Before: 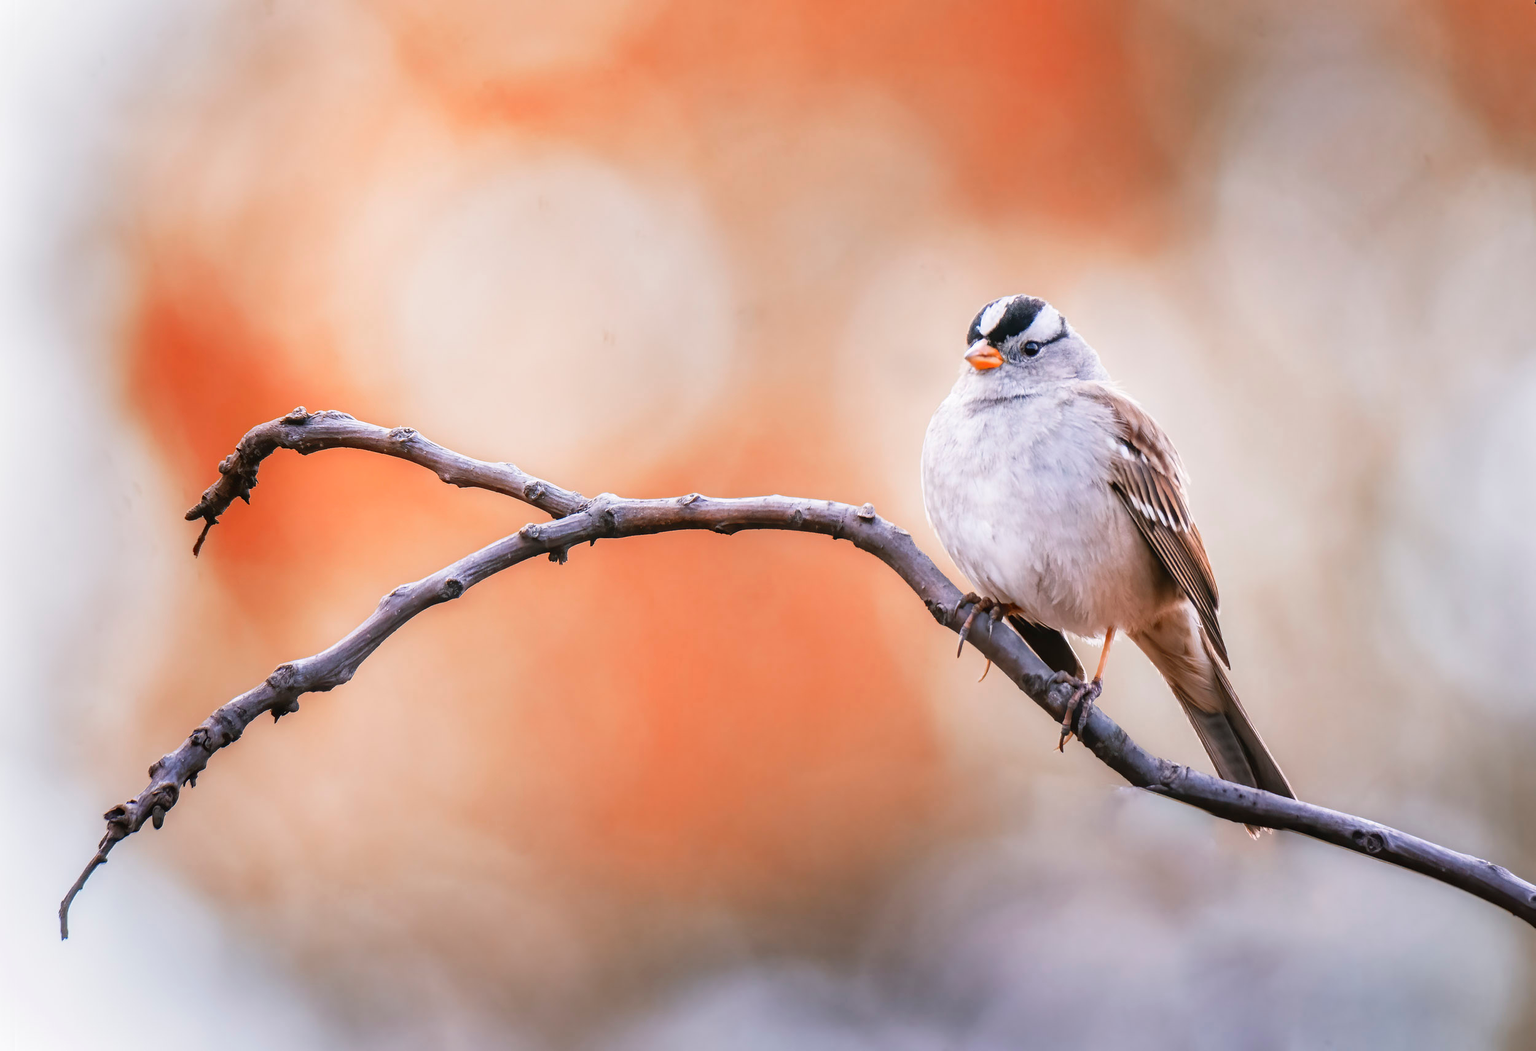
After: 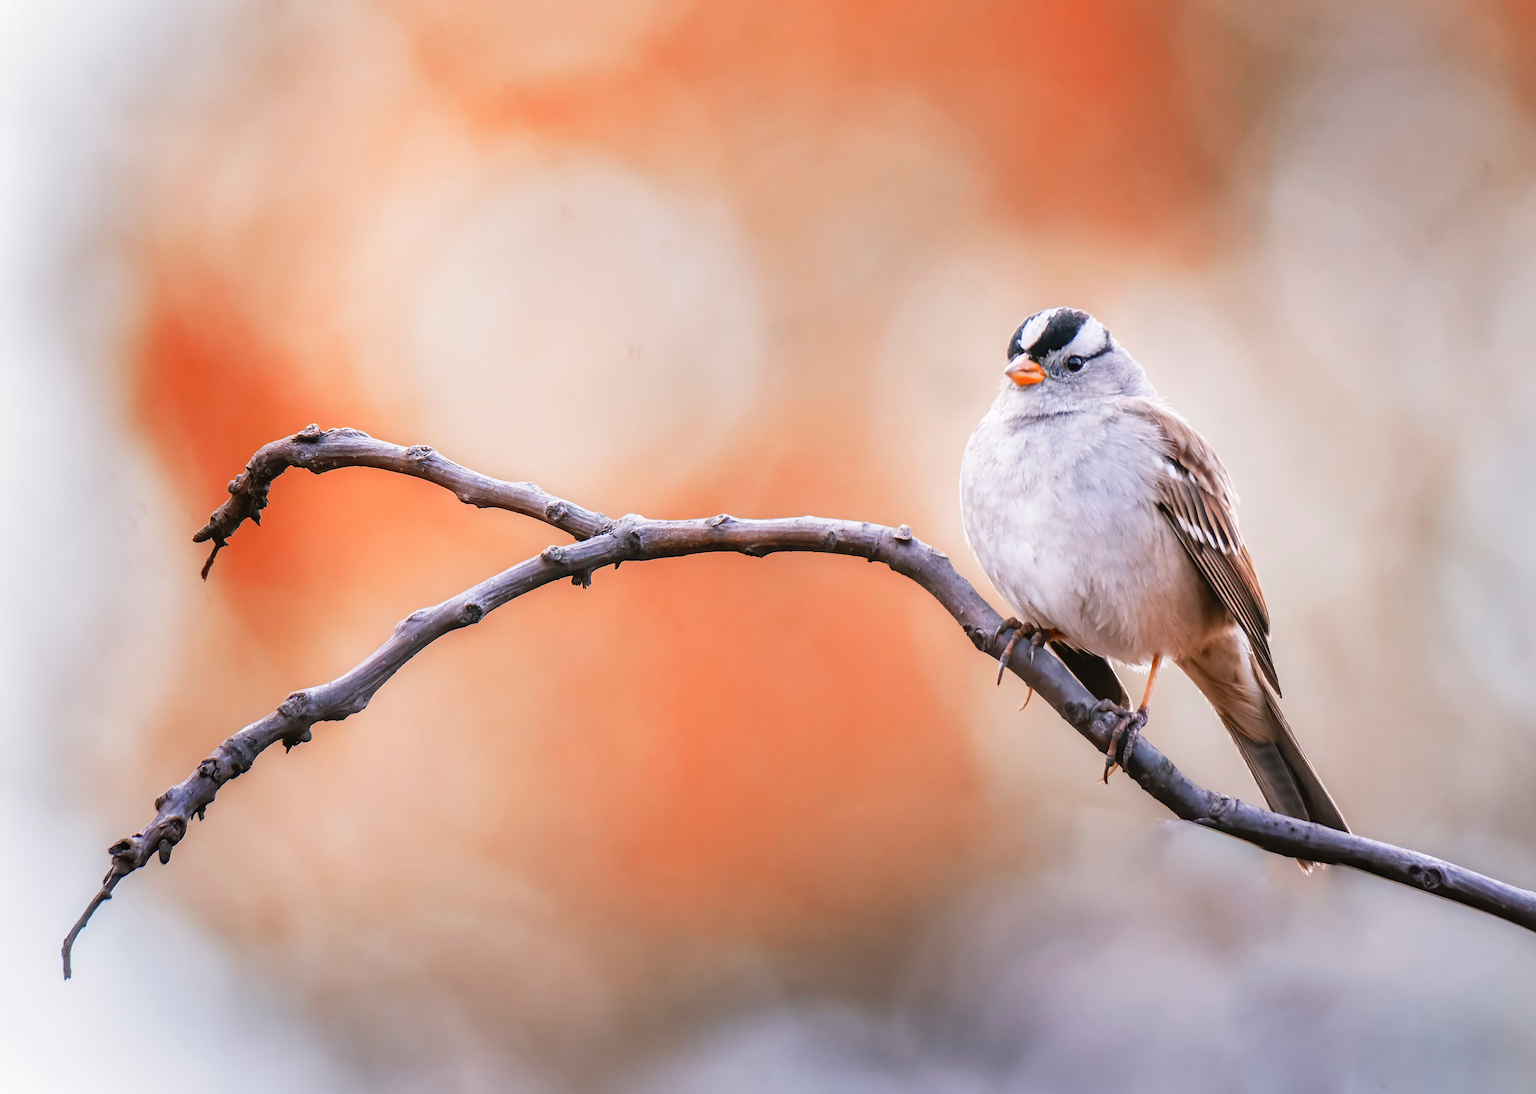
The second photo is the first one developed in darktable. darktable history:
tone equalizer: edges refinement/feathering 500, mask exposure compensation -1.57 EV, preserve details no
crop: right 3.991%, bottom 0.017%
